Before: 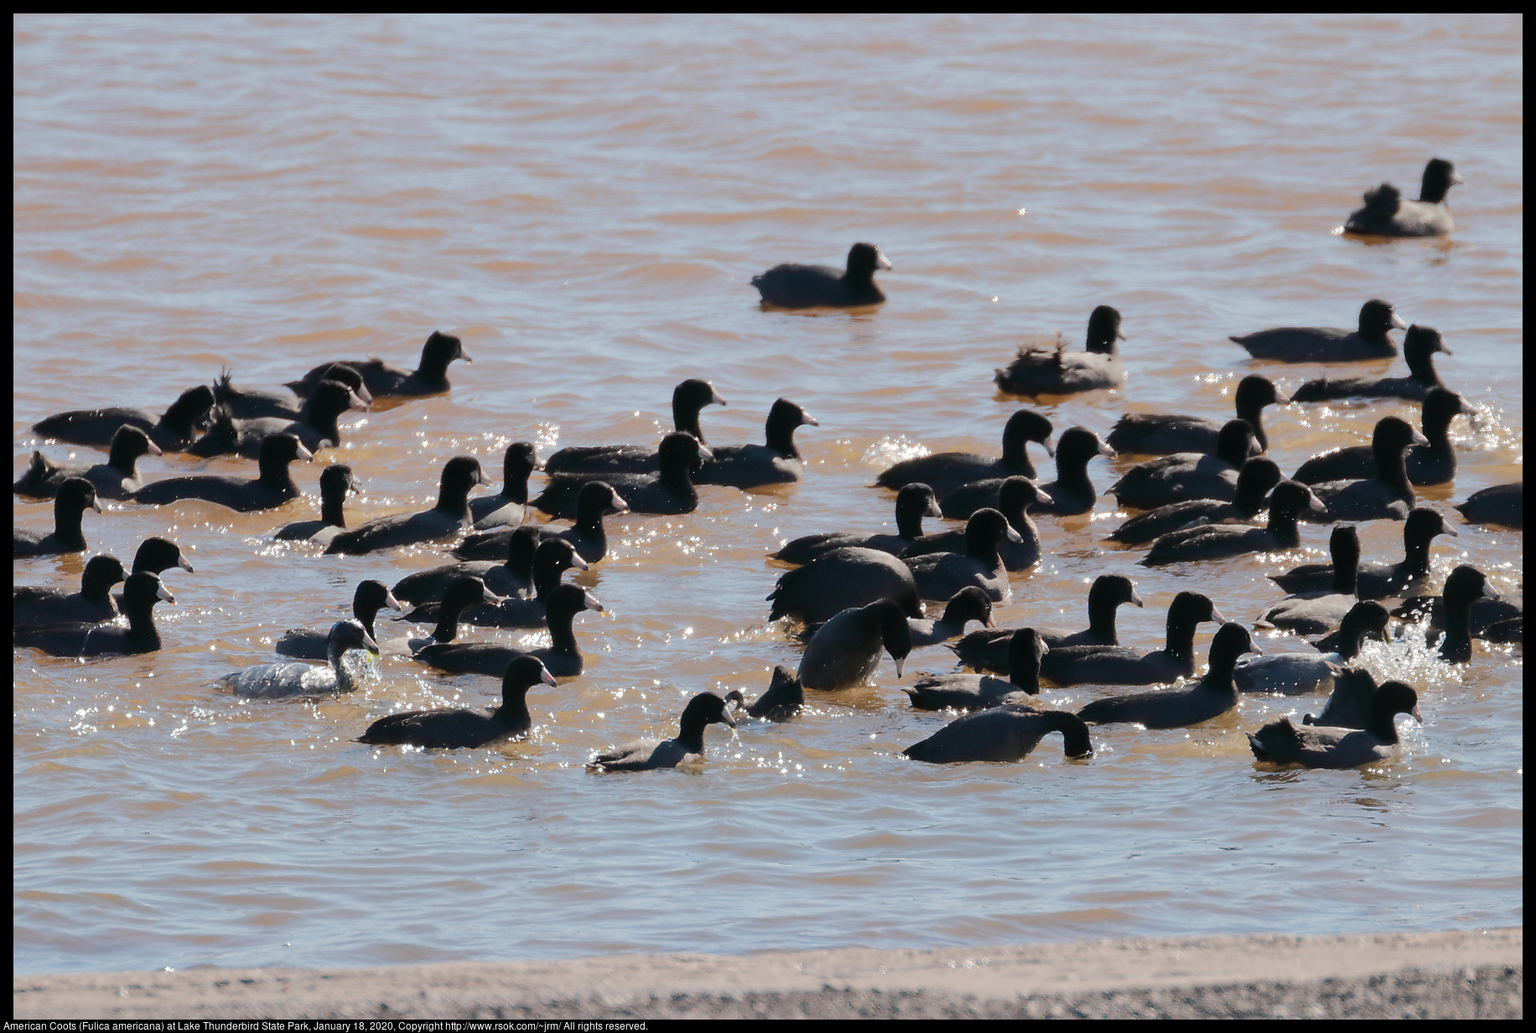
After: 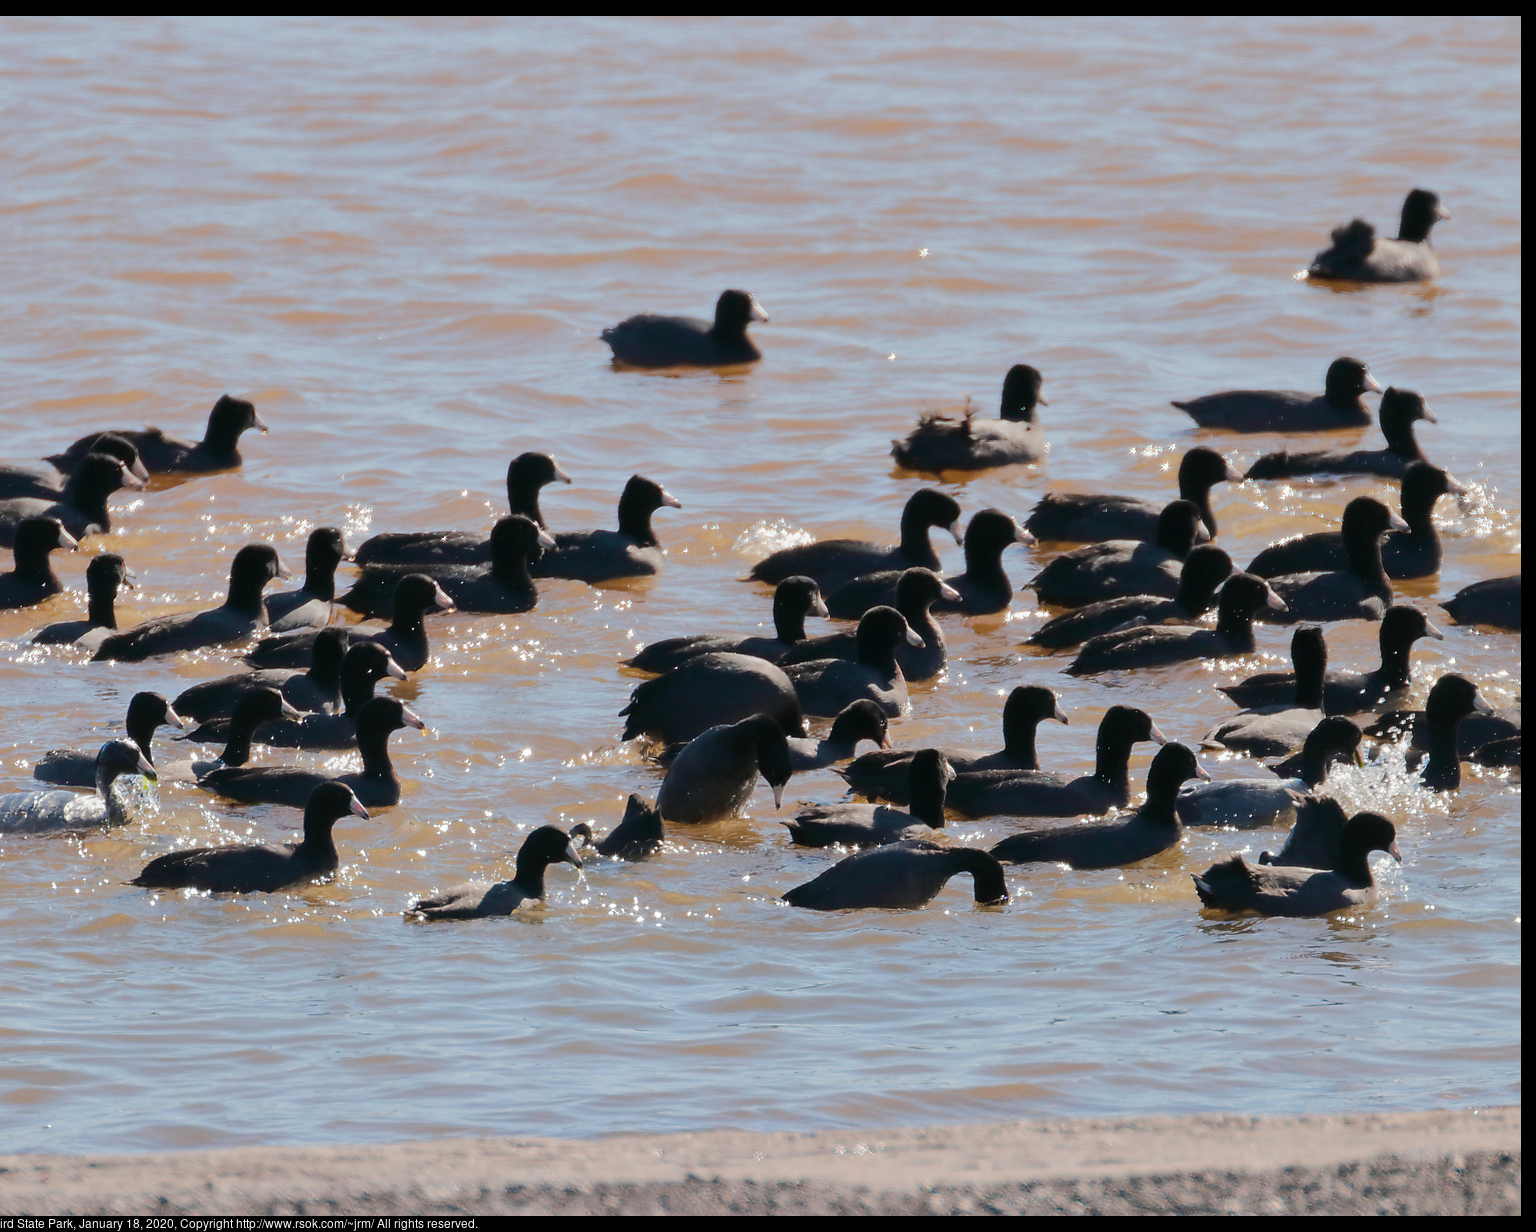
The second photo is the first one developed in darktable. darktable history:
tone equalizer: -8 EV -0.002 EV, -7 EV 0.005 EV, -6 EV -0.009 EV, -5 EV 0.011 EV, -4 EV -0.012 EV, -3 EV 0.007 EV, -2 EV -0.062 EV, -1 EV -0.293 EV, +0 EV -0.582 EV, smoothing diameter 2%, edges refinement/feathering 20, mask exposure compensation -1.57 EV, filter diffusion 5
contrast brightness saturation: contrast 0.04, saturation 0.16
crop: left 16.145%
